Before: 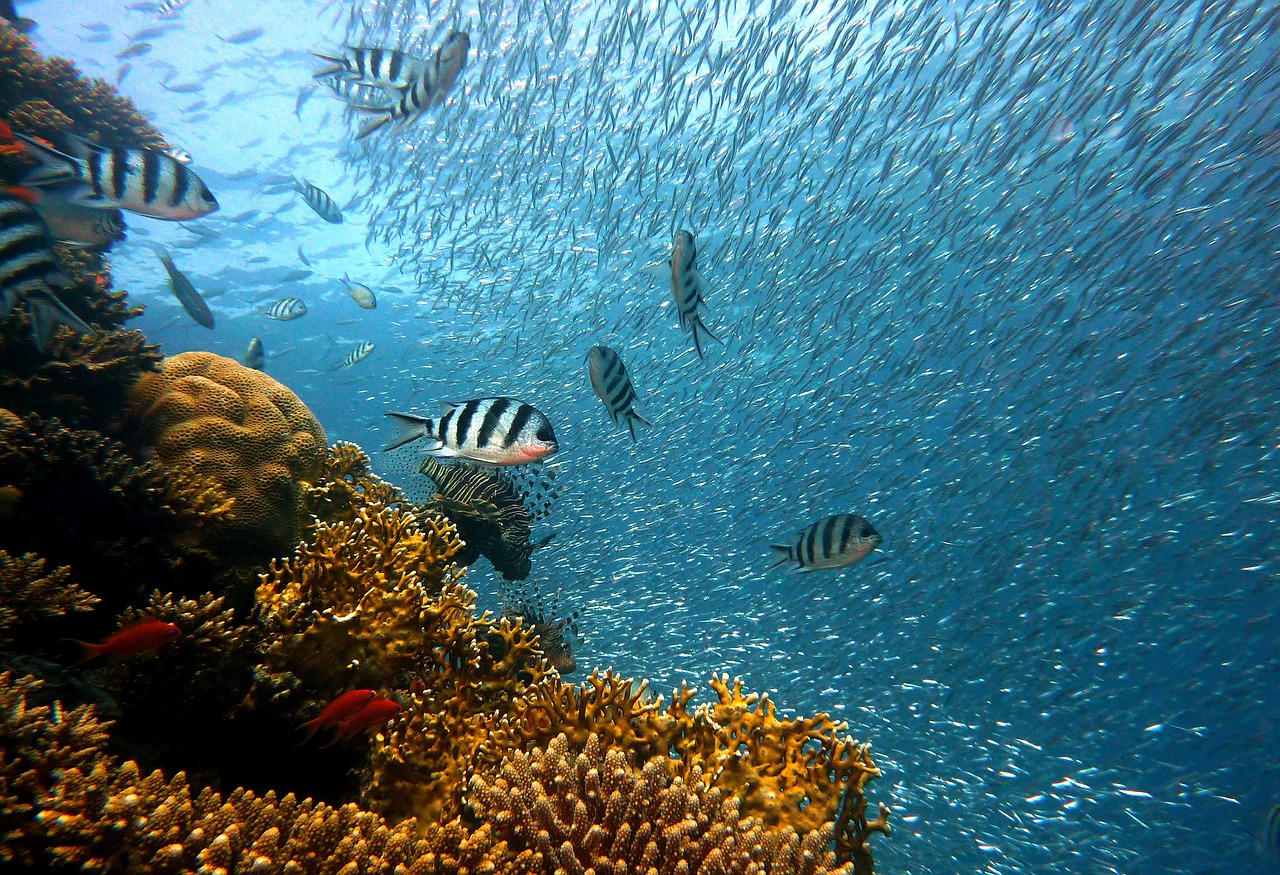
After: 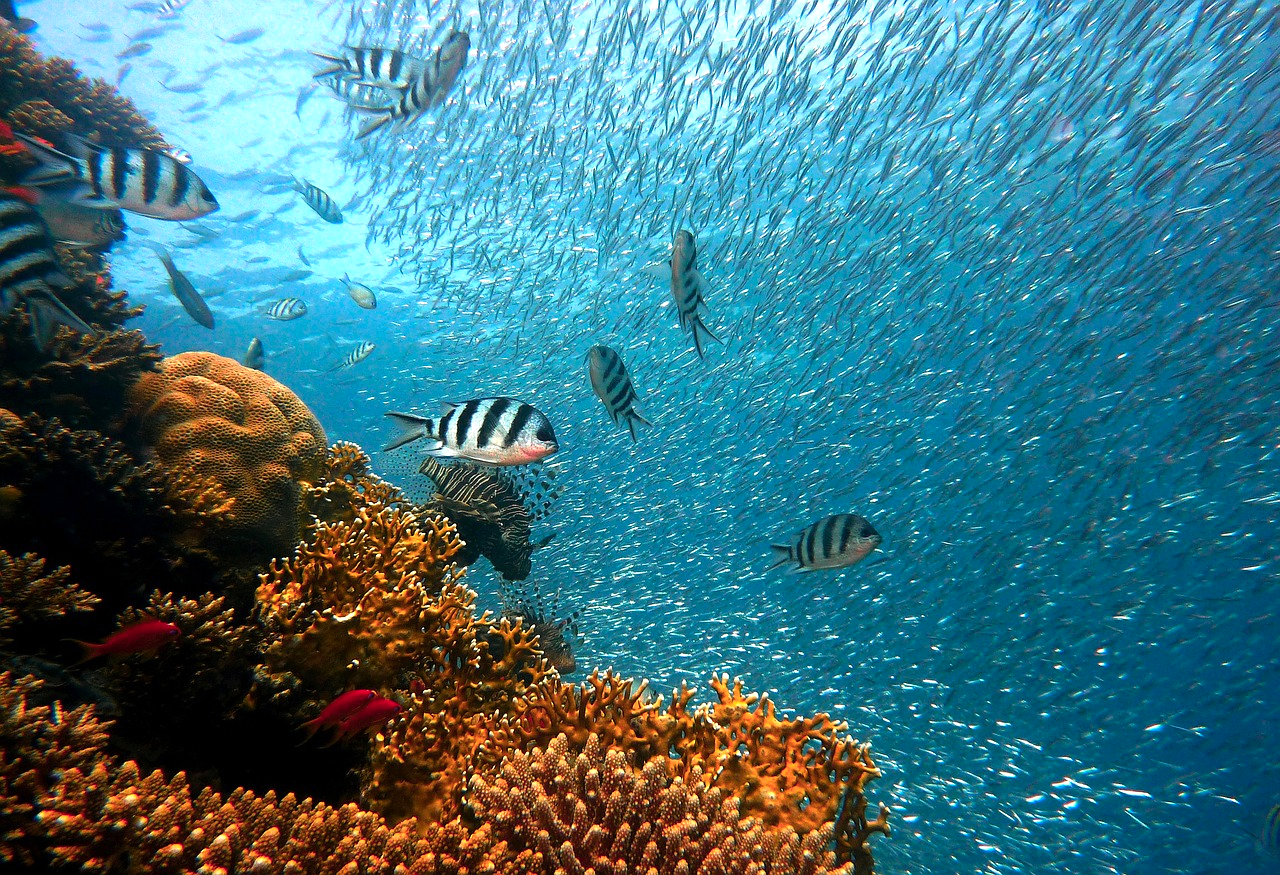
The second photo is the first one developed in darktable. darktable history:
color zones: curves: ch1 [(0.263, 0.53) (0.376, 0.287) (0.487, 0.512) (0.748, 0.547) (1, 0.513)]; ch2 [(0.262, 0.45) (0.751, 0.477)]
exposure: exposure 0.212 EV, compensate highlight preservation false
